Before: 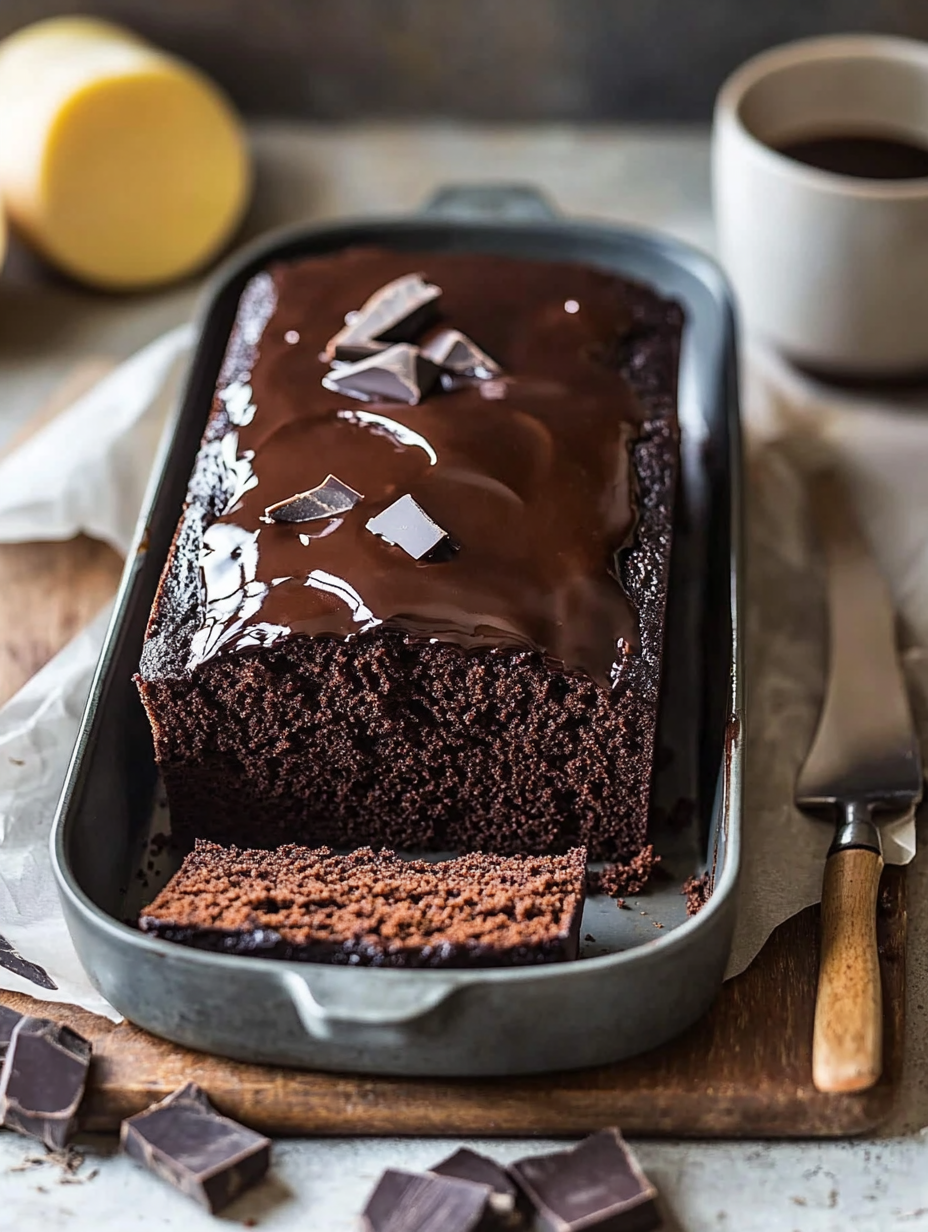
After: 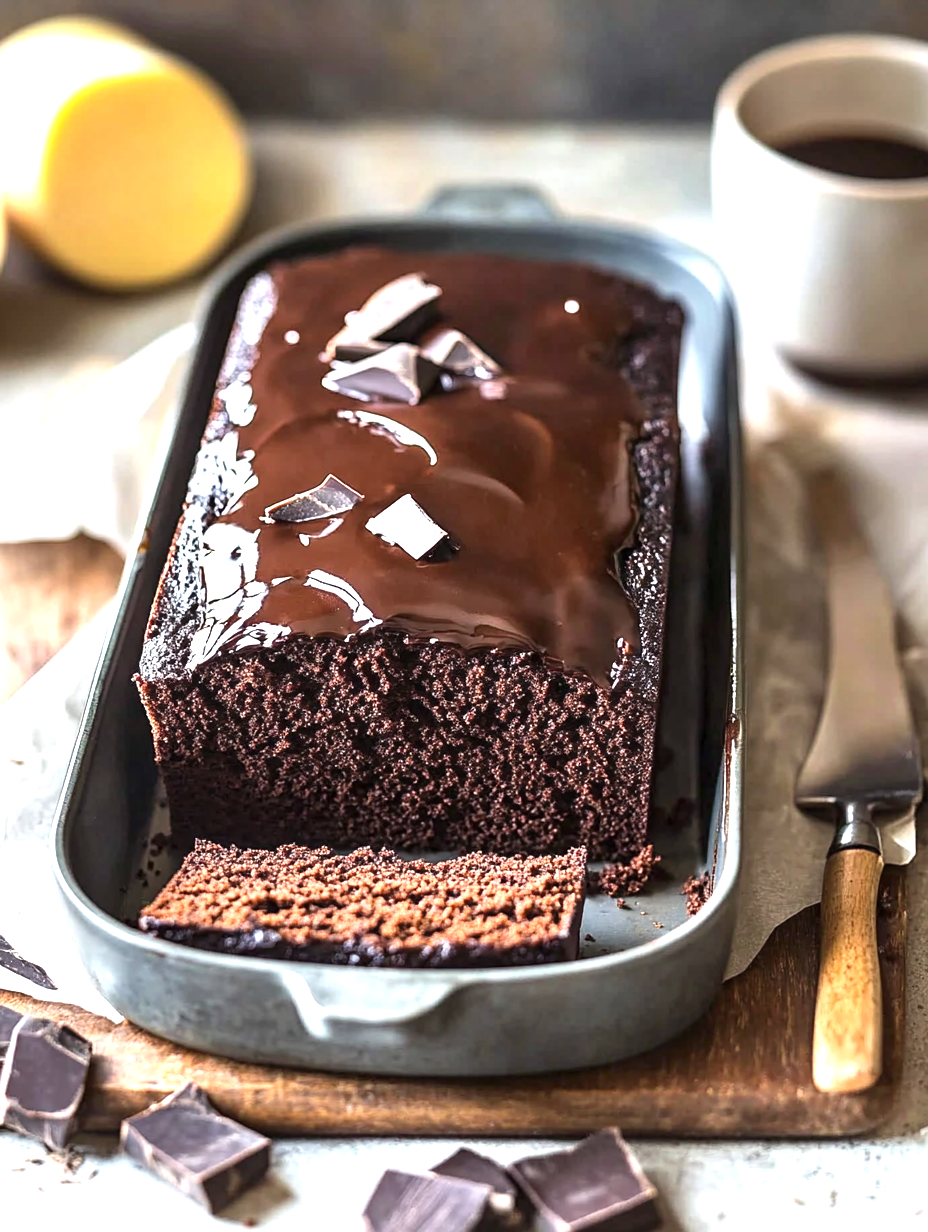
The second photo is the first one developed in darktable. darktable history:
exposure: exposure 1.164 EV, compensate highlight preservation false
